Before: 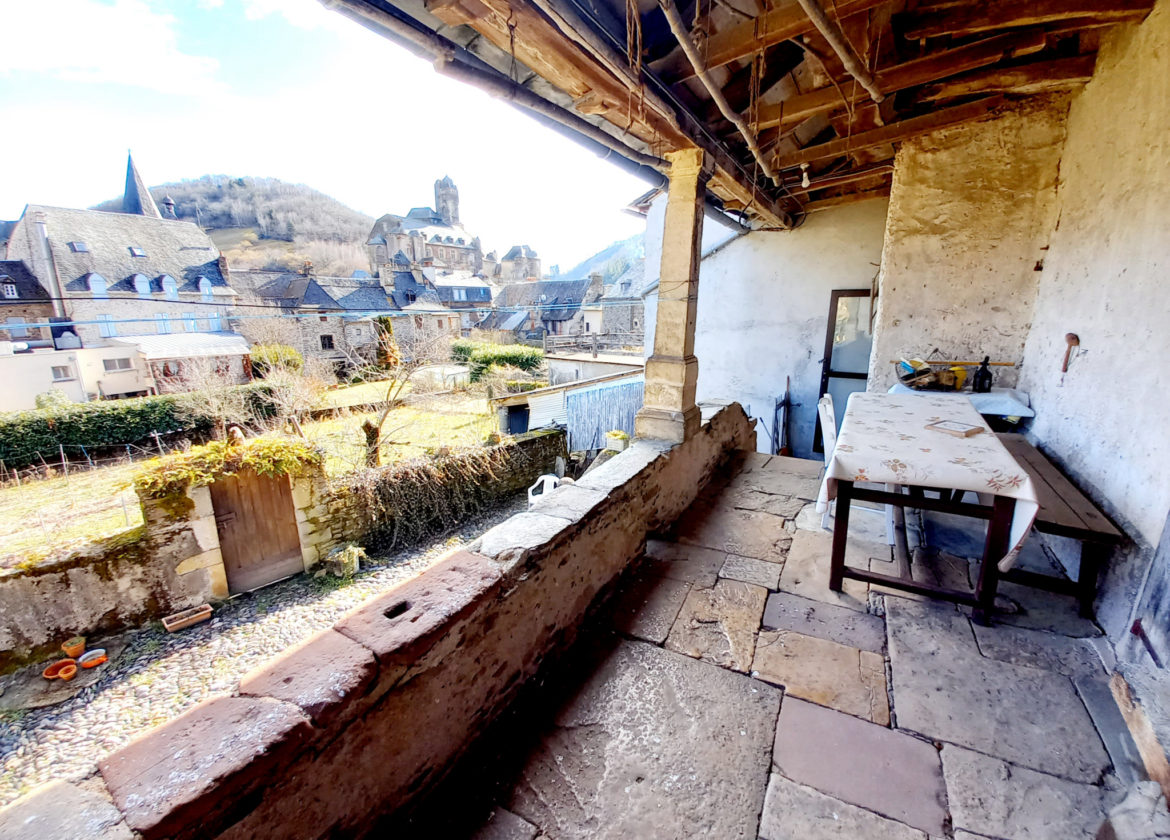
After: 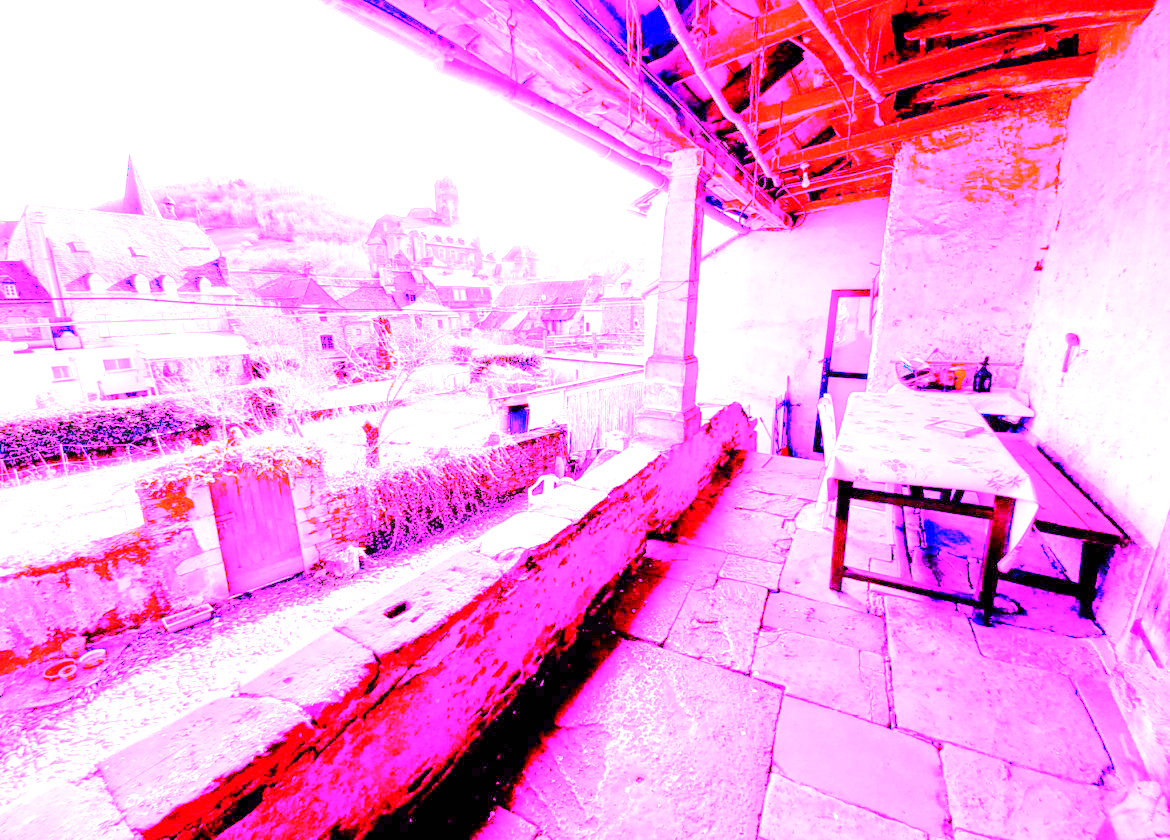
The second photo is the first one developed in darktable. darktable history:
white balance: red 8, blue 8
exposure: black level correction 0, exposure 0.5 EV, compensate exposure bias true, compensate highlight preservation false
